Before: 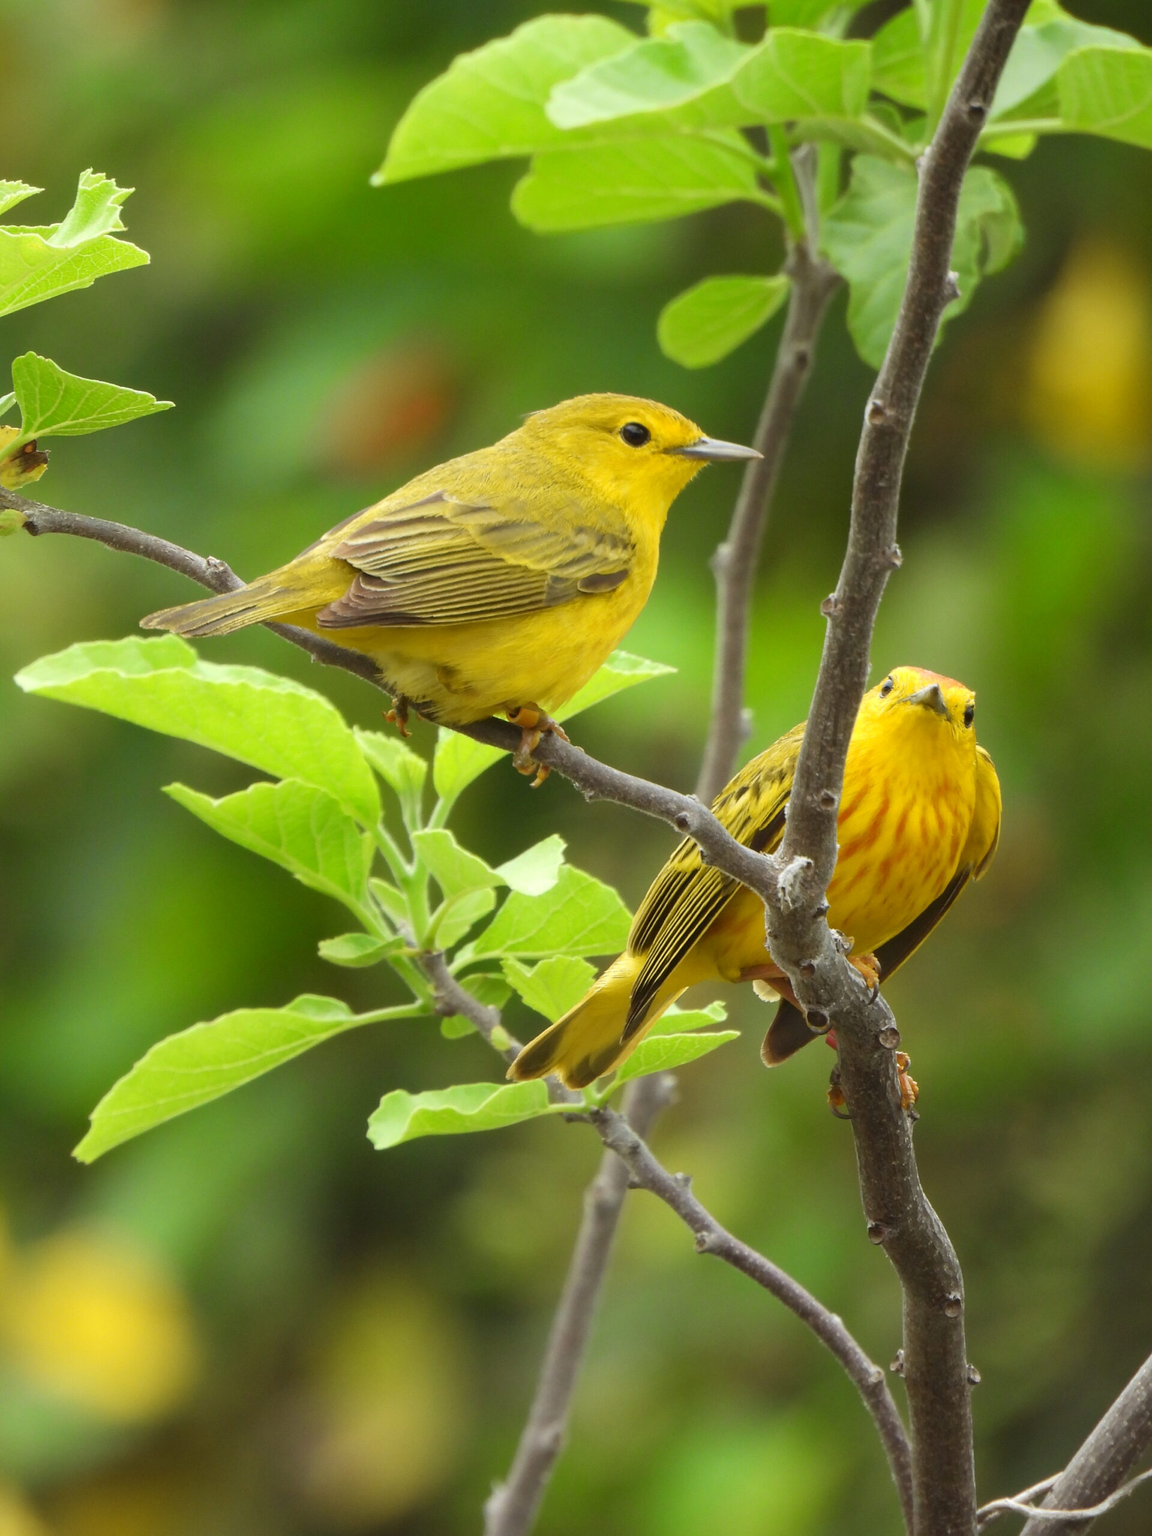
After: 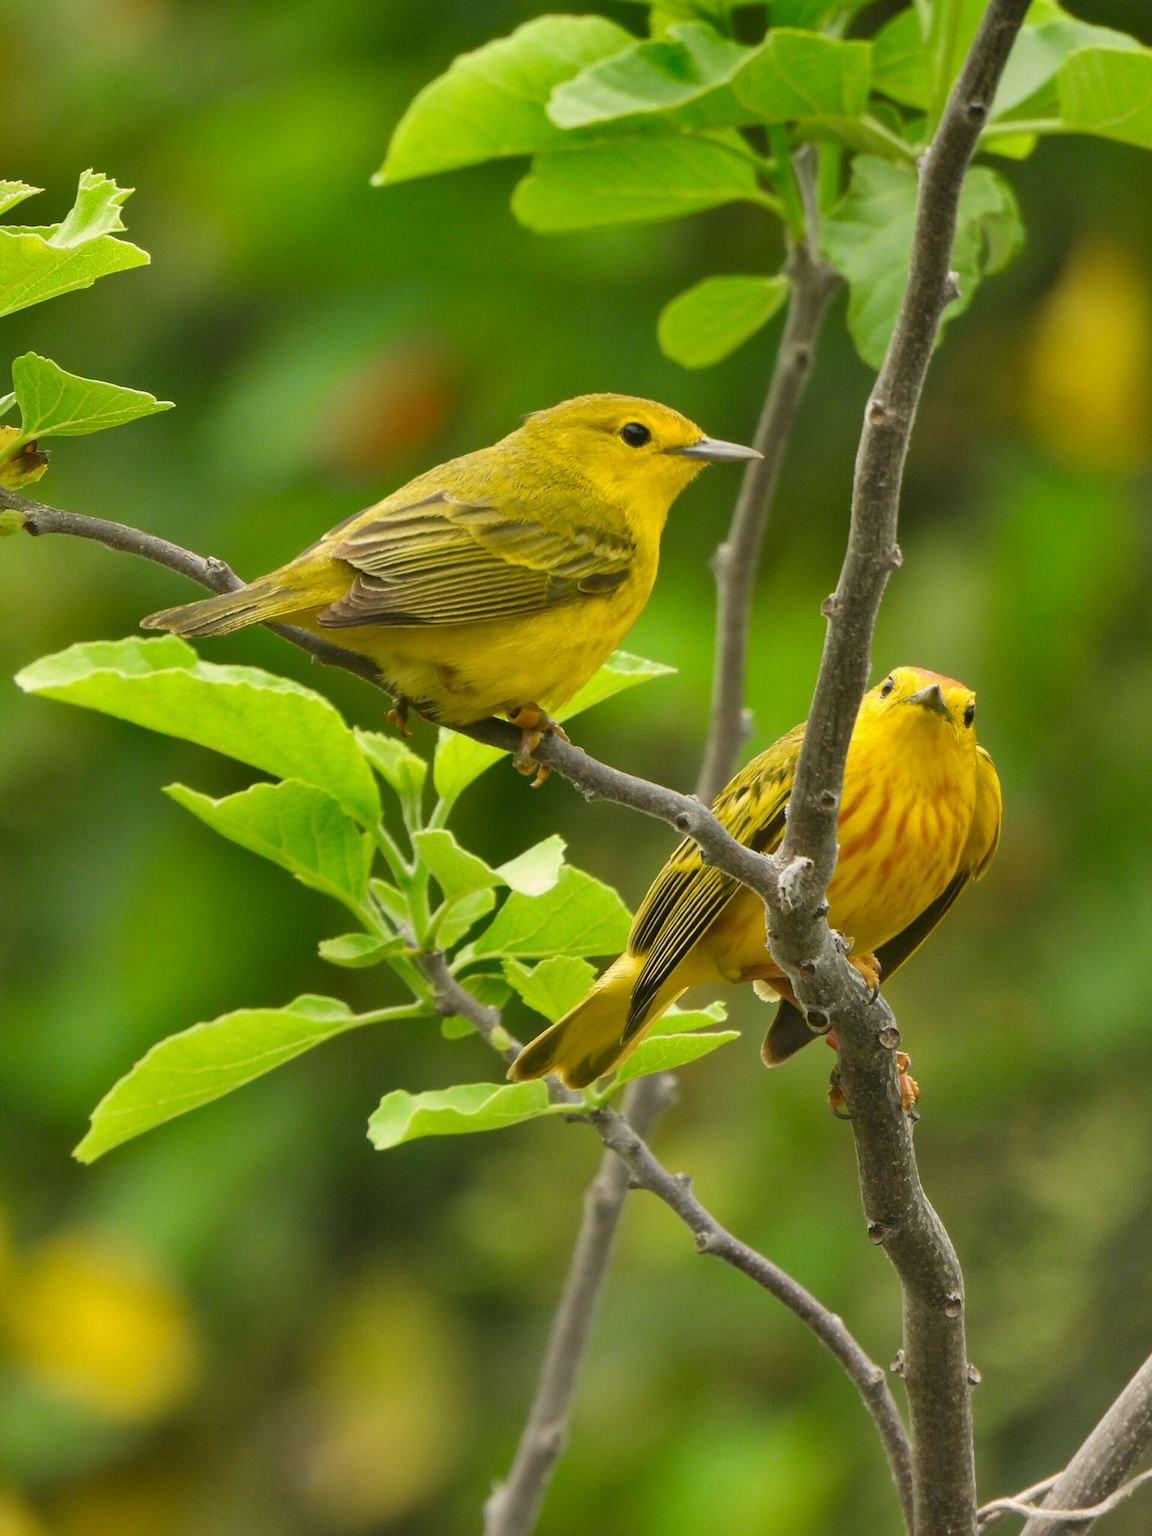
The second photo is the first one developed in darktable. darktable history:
shadows and highlights: radius 124.7, shadows 99.35, white point adjustment -2.82, highlights -98.18, soften with gaussian
color correction: highlights a* 4.48, highlights b* 4.92, shadows a* -7.23, shadows b* 4.9
tone equalizer: mask exposure compensation -0.486 EV
